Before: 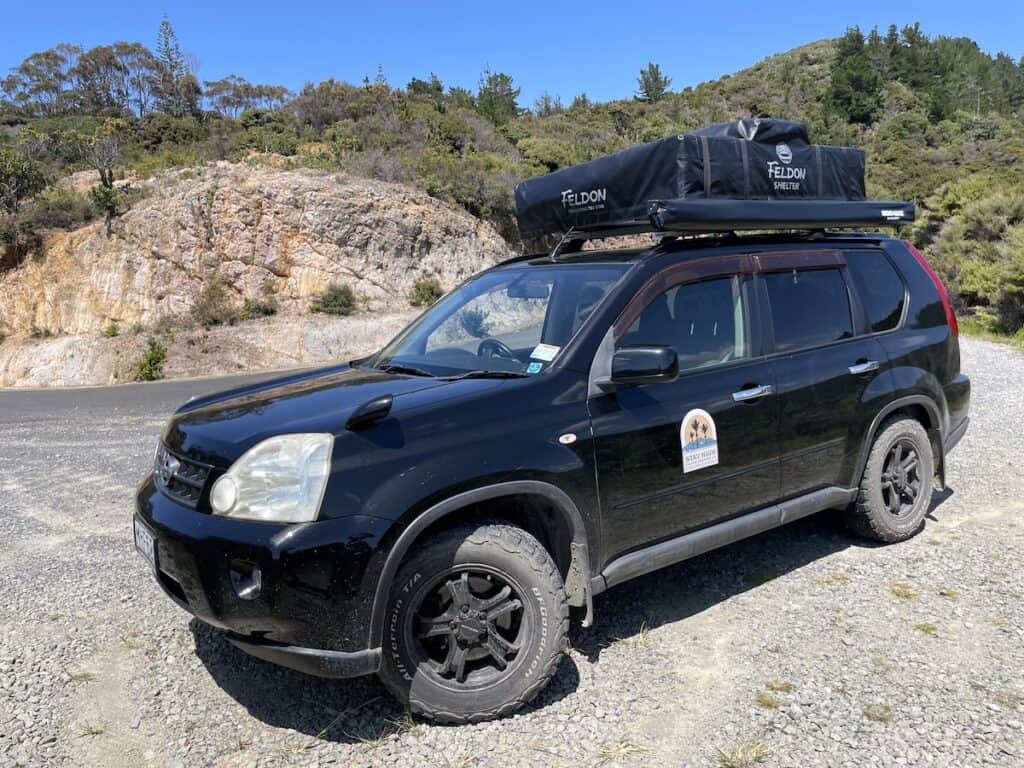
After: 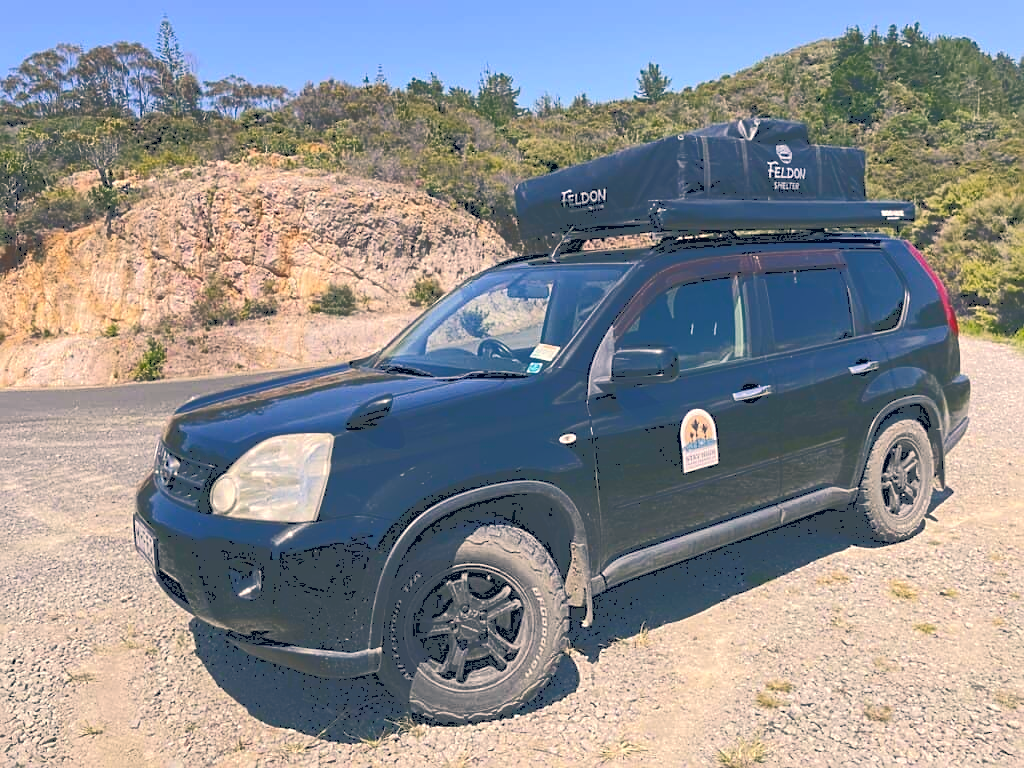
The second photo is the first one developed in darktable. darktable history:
sharpen: on, module defaults
tone curve: curves: ch0 [(0, 0) (0.003, 0.299) (0.011, 0.299) (0.025, 0.299) (0.044, 0.299) (0.069, 0.3) (0.1, 0.306) (0.136, 0.316) (0.177, 0.326) (0.224, 0.338) (0.277, 0.366) (0.335, 0.406) (0.399, 0.462) (0.468, 0.533) (0.543, 0.607) (0.623, 0.7) (0.709, 0.775) (0.801, 0.843) (0.898, 0.903) (1, 1)], color space Lab, independent channels, preserve colors none
color correction: highlights a* 10.32, highlights b* 14.54, shadows a* -9.63, shadows b* -14.81
